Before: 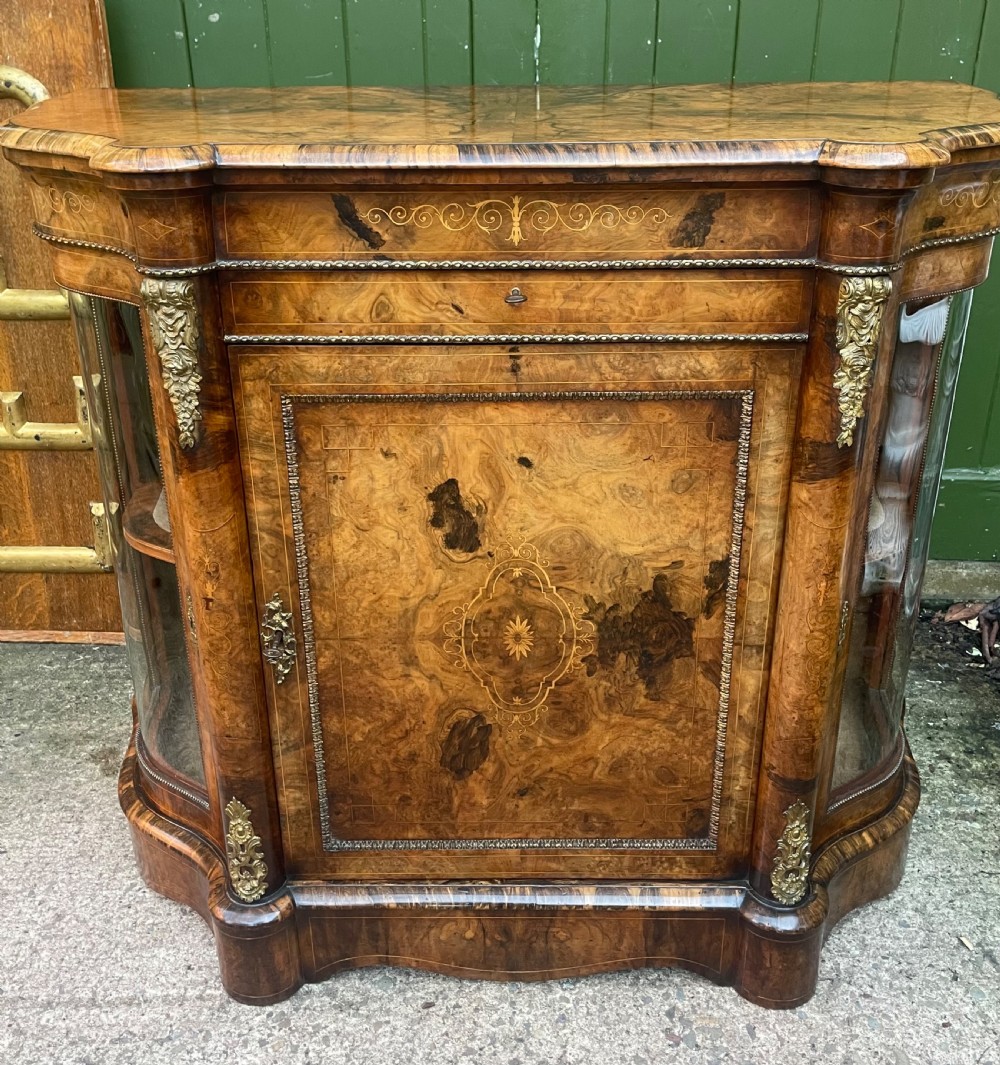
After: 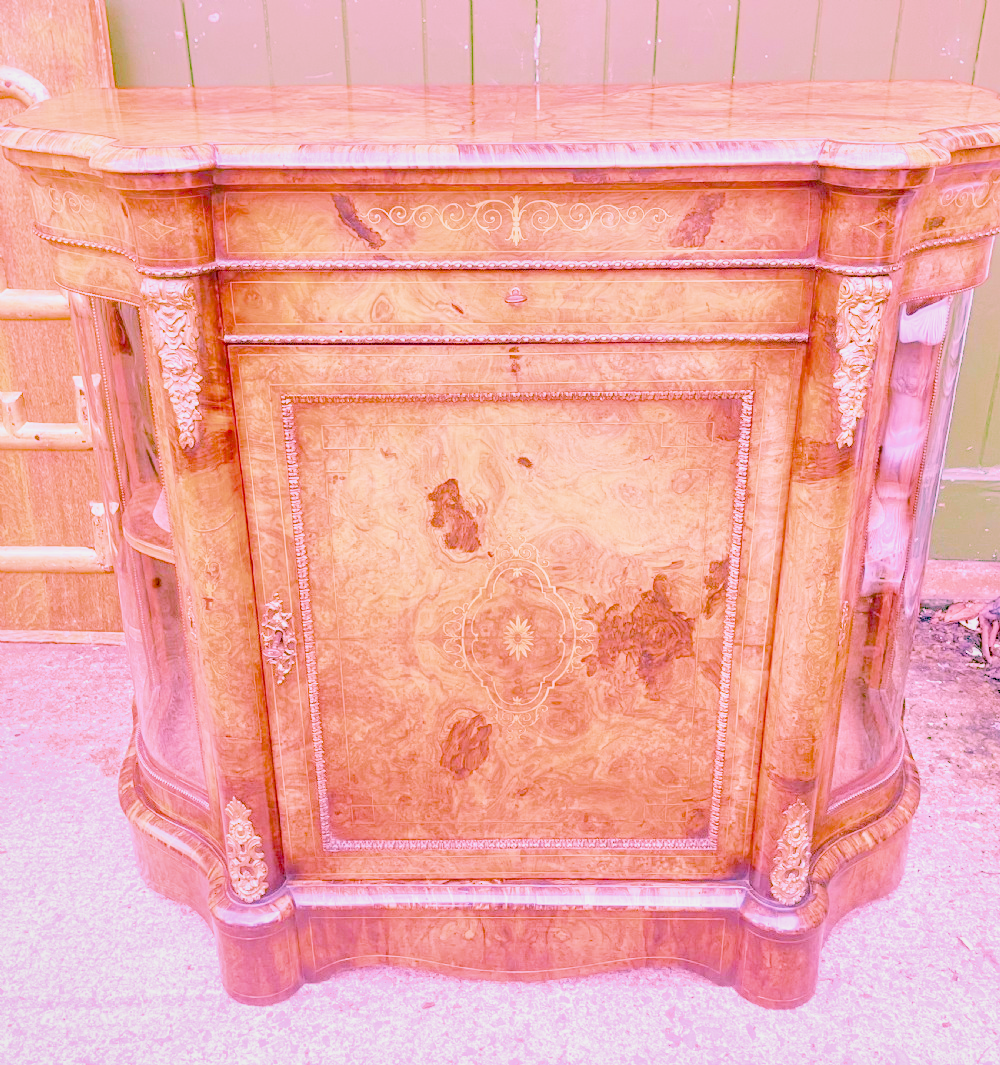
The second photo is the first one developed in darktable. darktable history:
raw chromatic aberrations: on, module defaults
color balance rgb: perceptual saturation grading › global saturation 25%, global vibrance 20%
highlight reconstruction: method reconstruct color, iterations 1, diameter of reconstruction 64 px
hot pixels: on, module defaults
lens correction: scale 1, crop 1, focal 35, aperture 2.8, distance 1000, camera "Canon EOS RP", lens "Canon RF 35mm F1.8 MACRO IS STM"
exposure: black level correction 0.001, exposure 1.398 EV, compensate exposure bias true, compensate highlight preservation false
haze removal: compatibility mode true, adaptive false
local contrast: detail 130%
white balance: red 2.064, blue 1.605
shadows and highlights: shadows 25, white point adjustment -3, highlights -30
filmic rgb: black relative exposure -16 EV, white relative exposure 6.12 EV, hardness 5.22
velvia: on, module defaults
tone equalizer "mask blending: all purposes": on, module defaults
